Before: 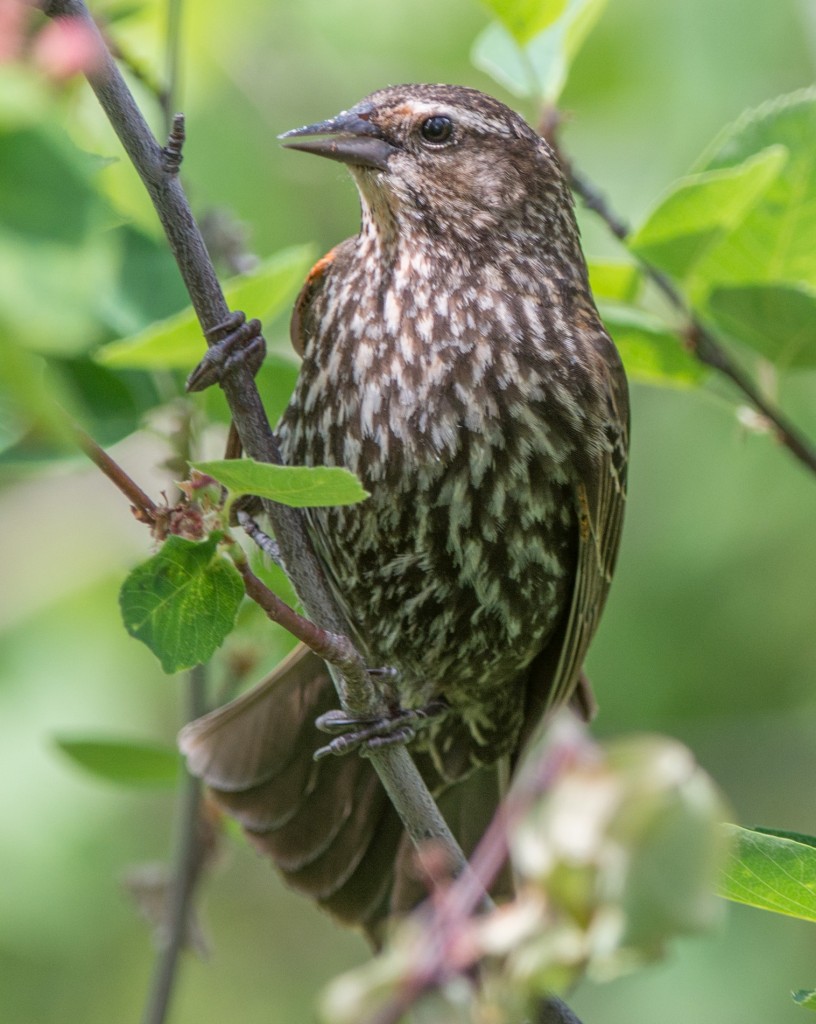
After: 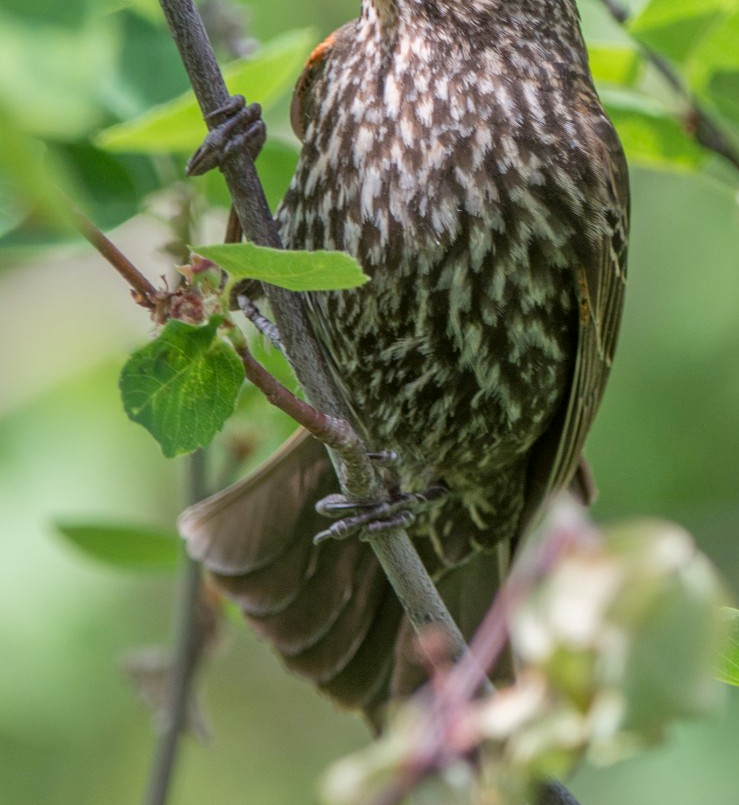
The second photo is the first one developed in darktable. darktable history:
exposure: black level correction 0.001, compensate highlight preservation false
crop: top 21.105%, right 9.384%, bottom 0.276%
